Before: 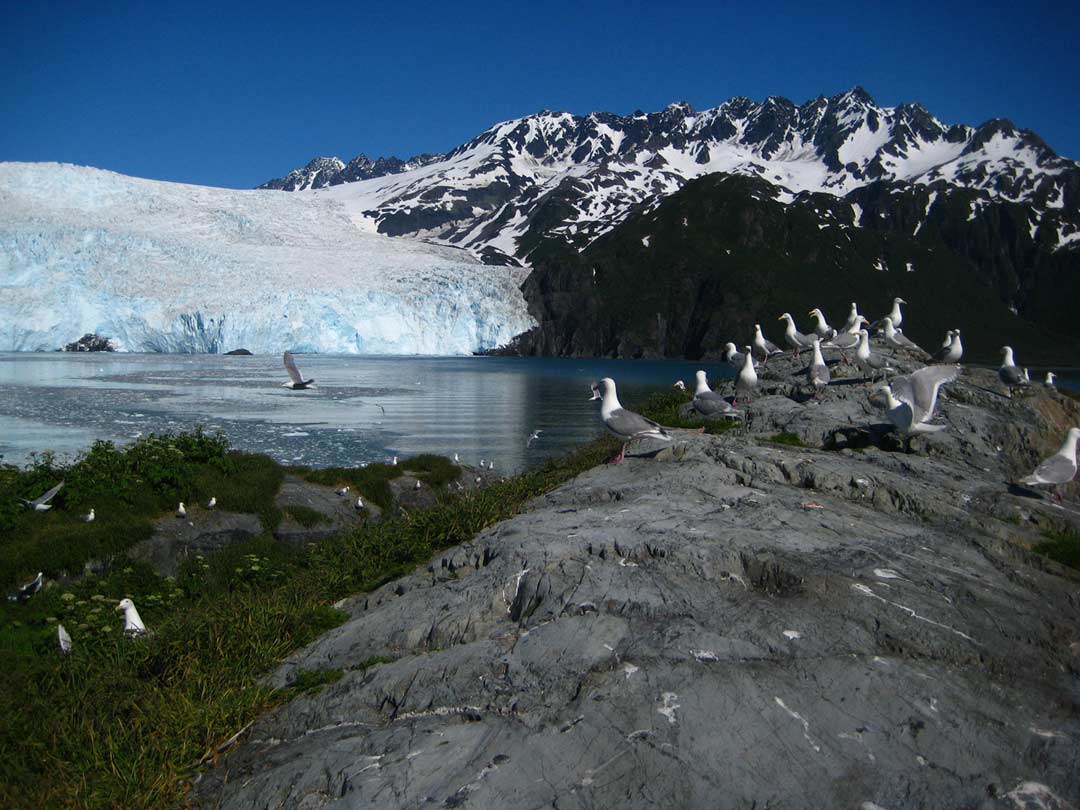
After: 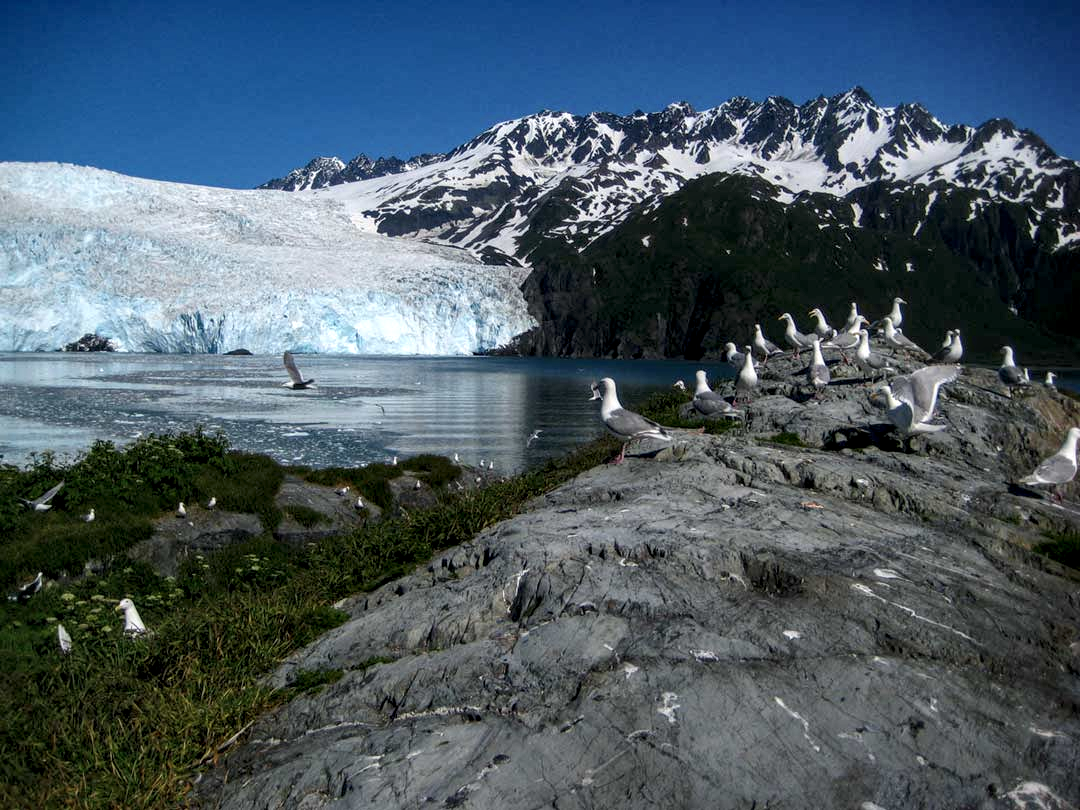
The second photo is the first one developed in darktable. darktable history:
shadows and highlights: shadows 30.71, highlights -63.04, soften with gaussian
local contrast: detail 150%
